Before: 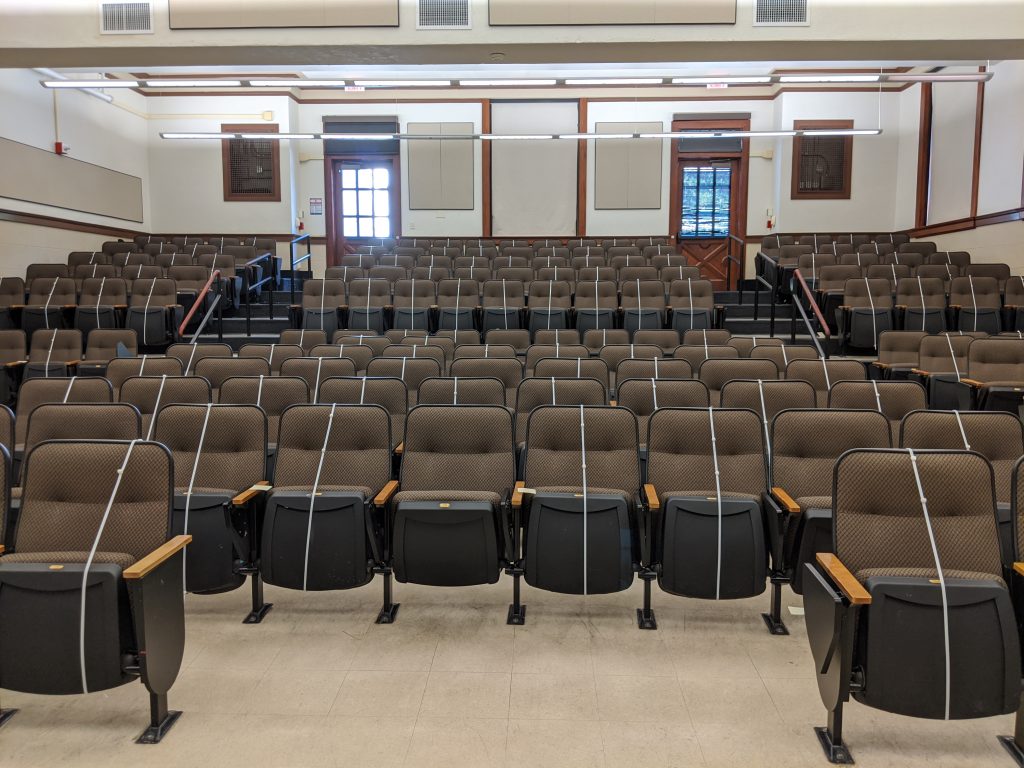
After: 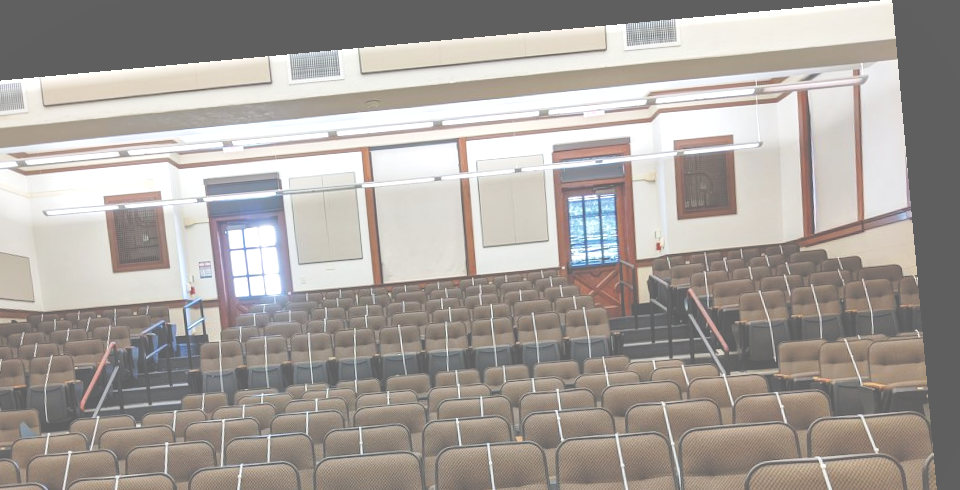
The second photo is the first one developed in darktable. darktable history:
exposure: black level correction -0.071, exposure 0.5 EV, compensate highlight preservation false
base curve: curves: ch0 [(0, 0) (0.032, 0.025) (0.121, 0.166) (0.206, 0.329) (0.605, 0.79) (1, 1)], preserve colors none
rotate and perspective: rotation -5.2°, automatic cropping off
shadows and highlights: shadows 30
crop and rotate: left 11.812%, bottom 42.776%
